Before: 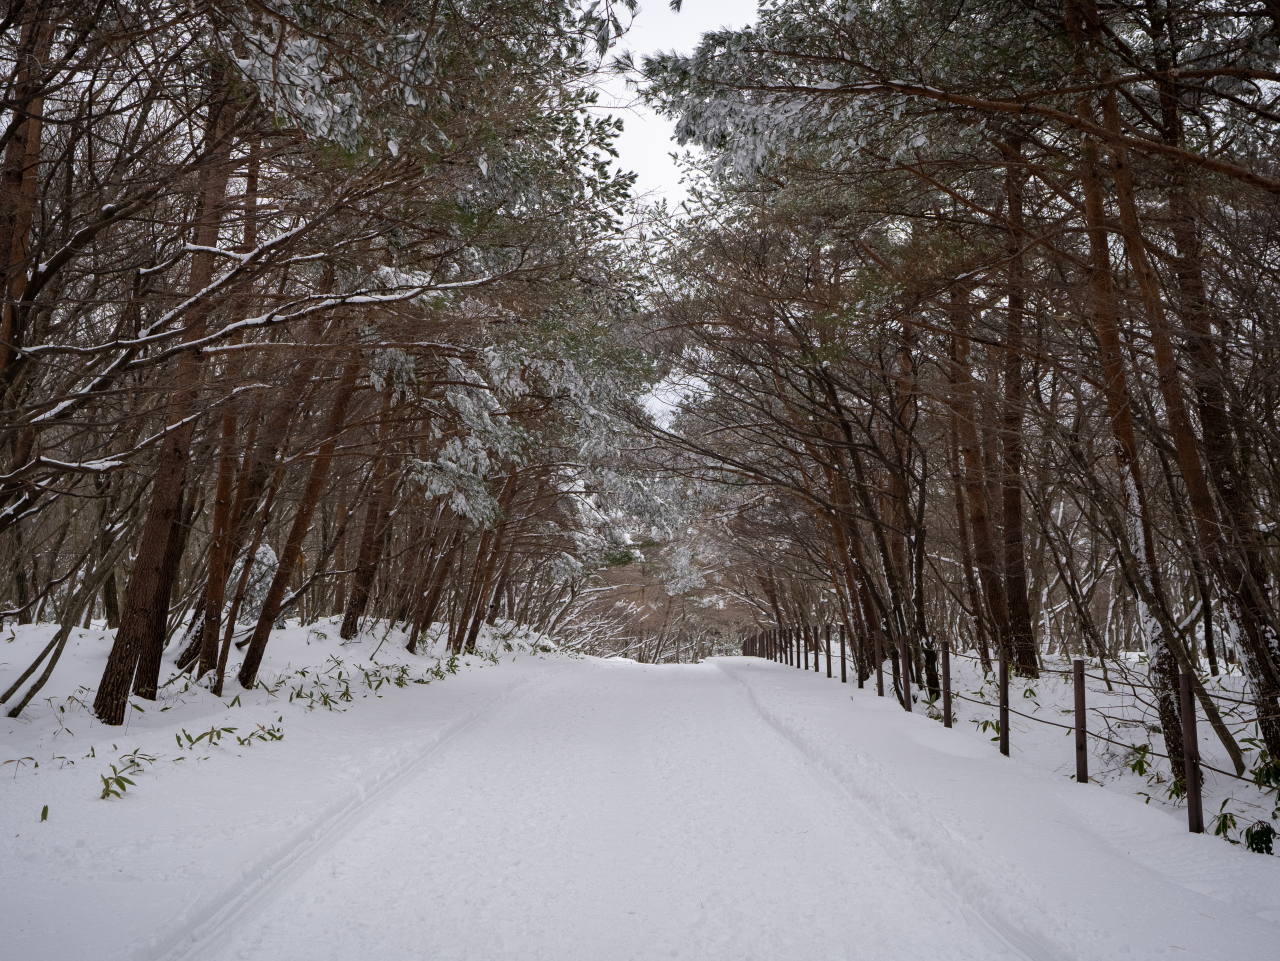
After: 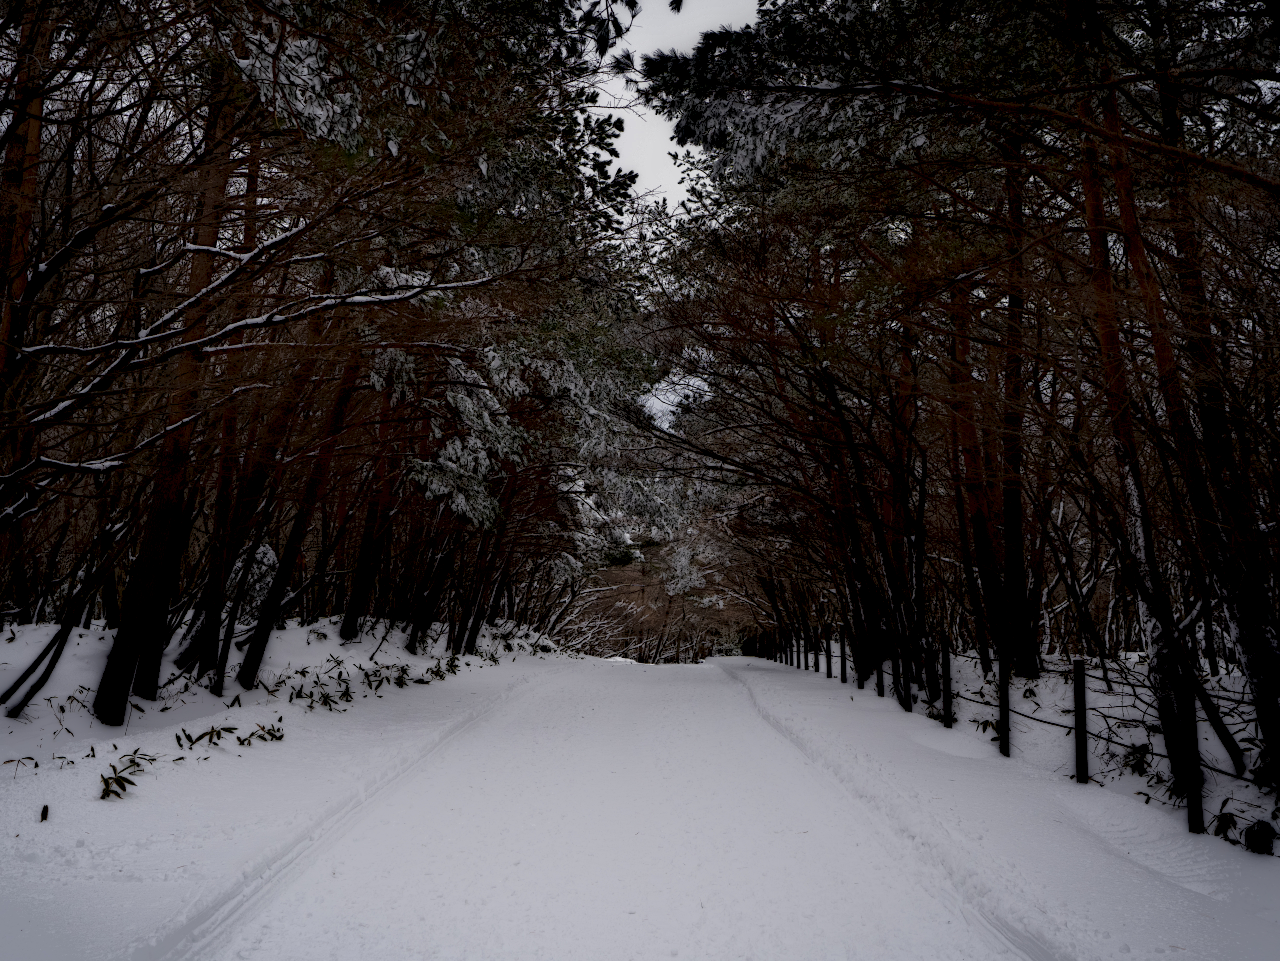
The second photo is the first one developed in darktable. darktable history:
tone equalizer: -8 EV -0.417 EV, -7 EV -0.389 EV, -6 EV -0.333 EV, -5 EV -0.222 EV, -3 EV 0.222 EV, -2 EV 0.333 EV, -1 EV 0.389 EV, +0 EV 0.417 EV, edges refinement/feathering 500, mask exposure compensation -1.57 EV, preserve details no
contrast brightness saturation: saturation -0.05
exposure: black level correction 0.001, compensate highlight preservation false
local contrast: highlights 0%, shadows 198%, detail 164%, midtone range 0.001
